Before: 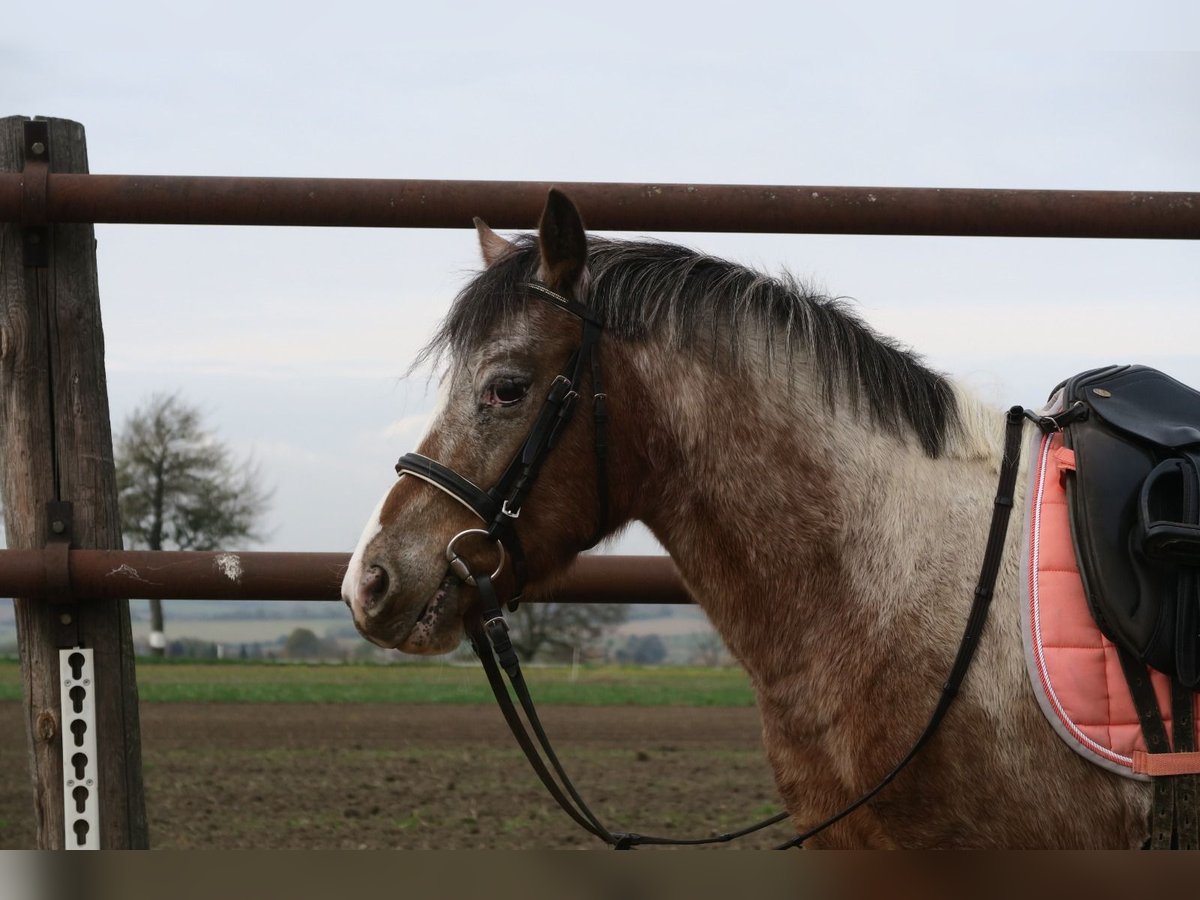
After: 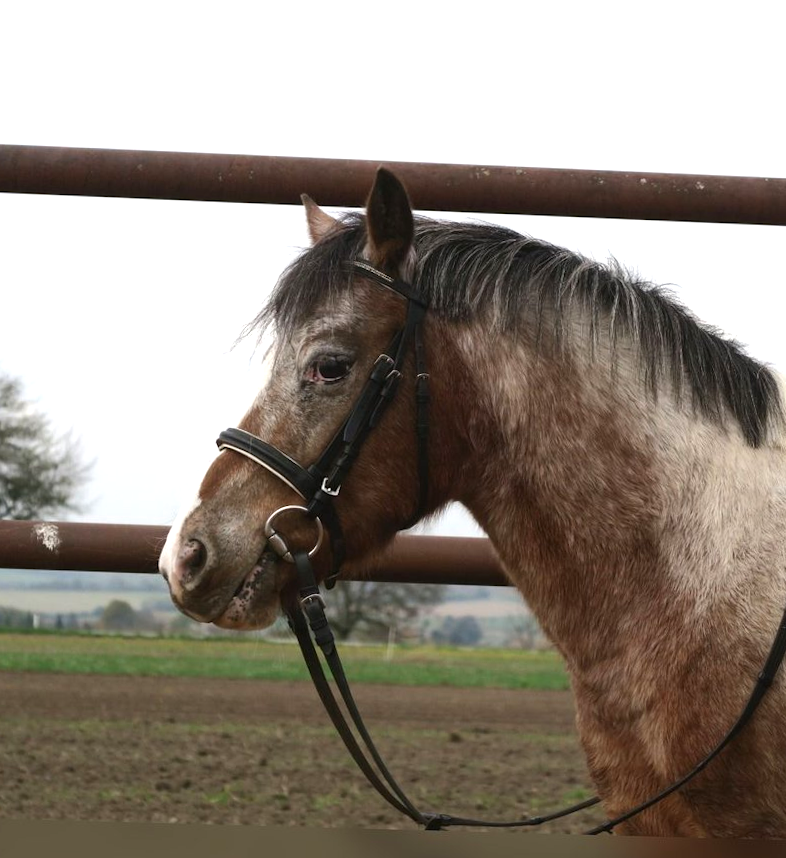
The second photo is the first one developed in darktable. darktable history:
base curve: exposure shift 0, preserve colors none
exposure: black level correction 0, exposure 0.7 EV, compensate exposure bias true, compensate highlight preservation false
crop and rotate: left 14.385%, right 18.948%
rotate and perspective: rotation 1.57°, crop left 0.018, crop right 0.982, crop top 0.039, crop bottom 0.961
